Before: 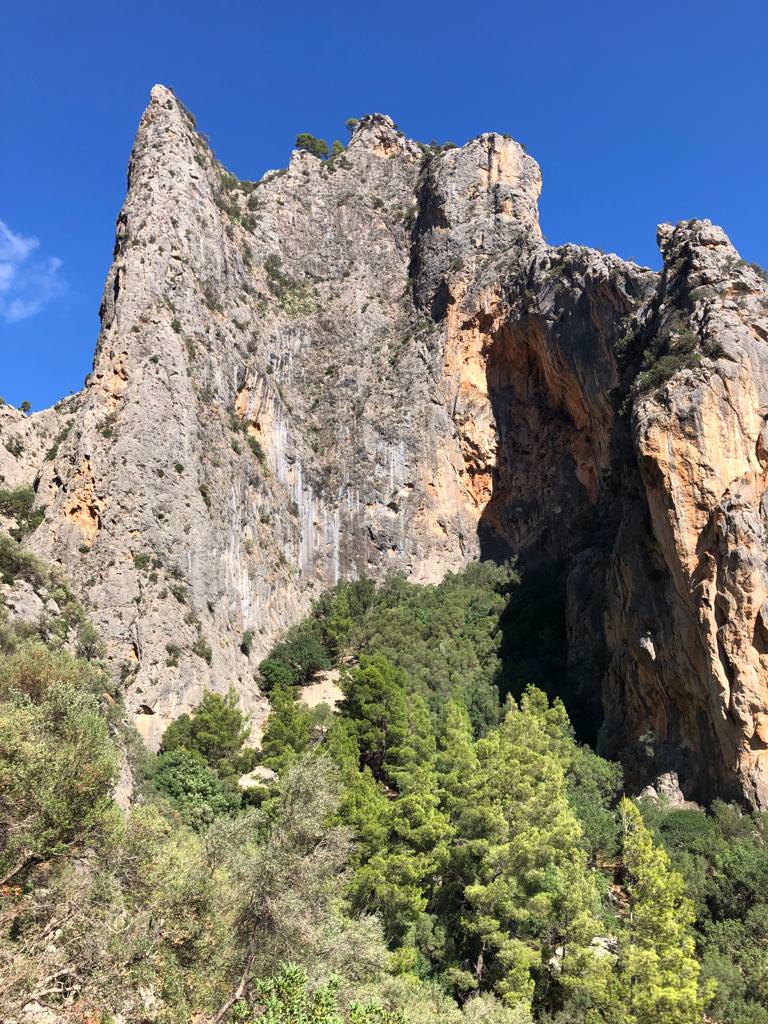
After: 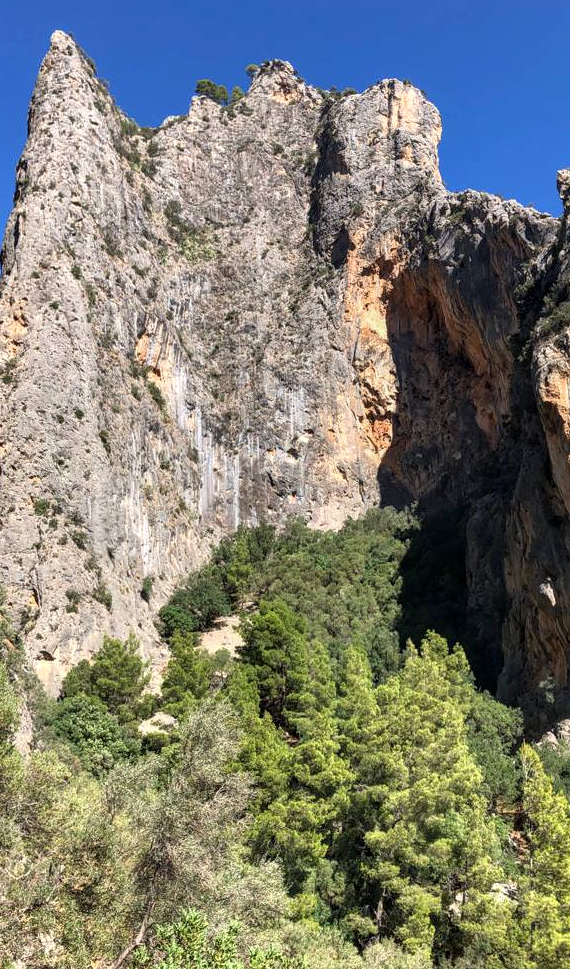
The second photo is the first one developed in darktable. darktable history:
local contrast: on, module defaults
crop and rotate: left 13.08%, top 5.316%, right 12.59%
